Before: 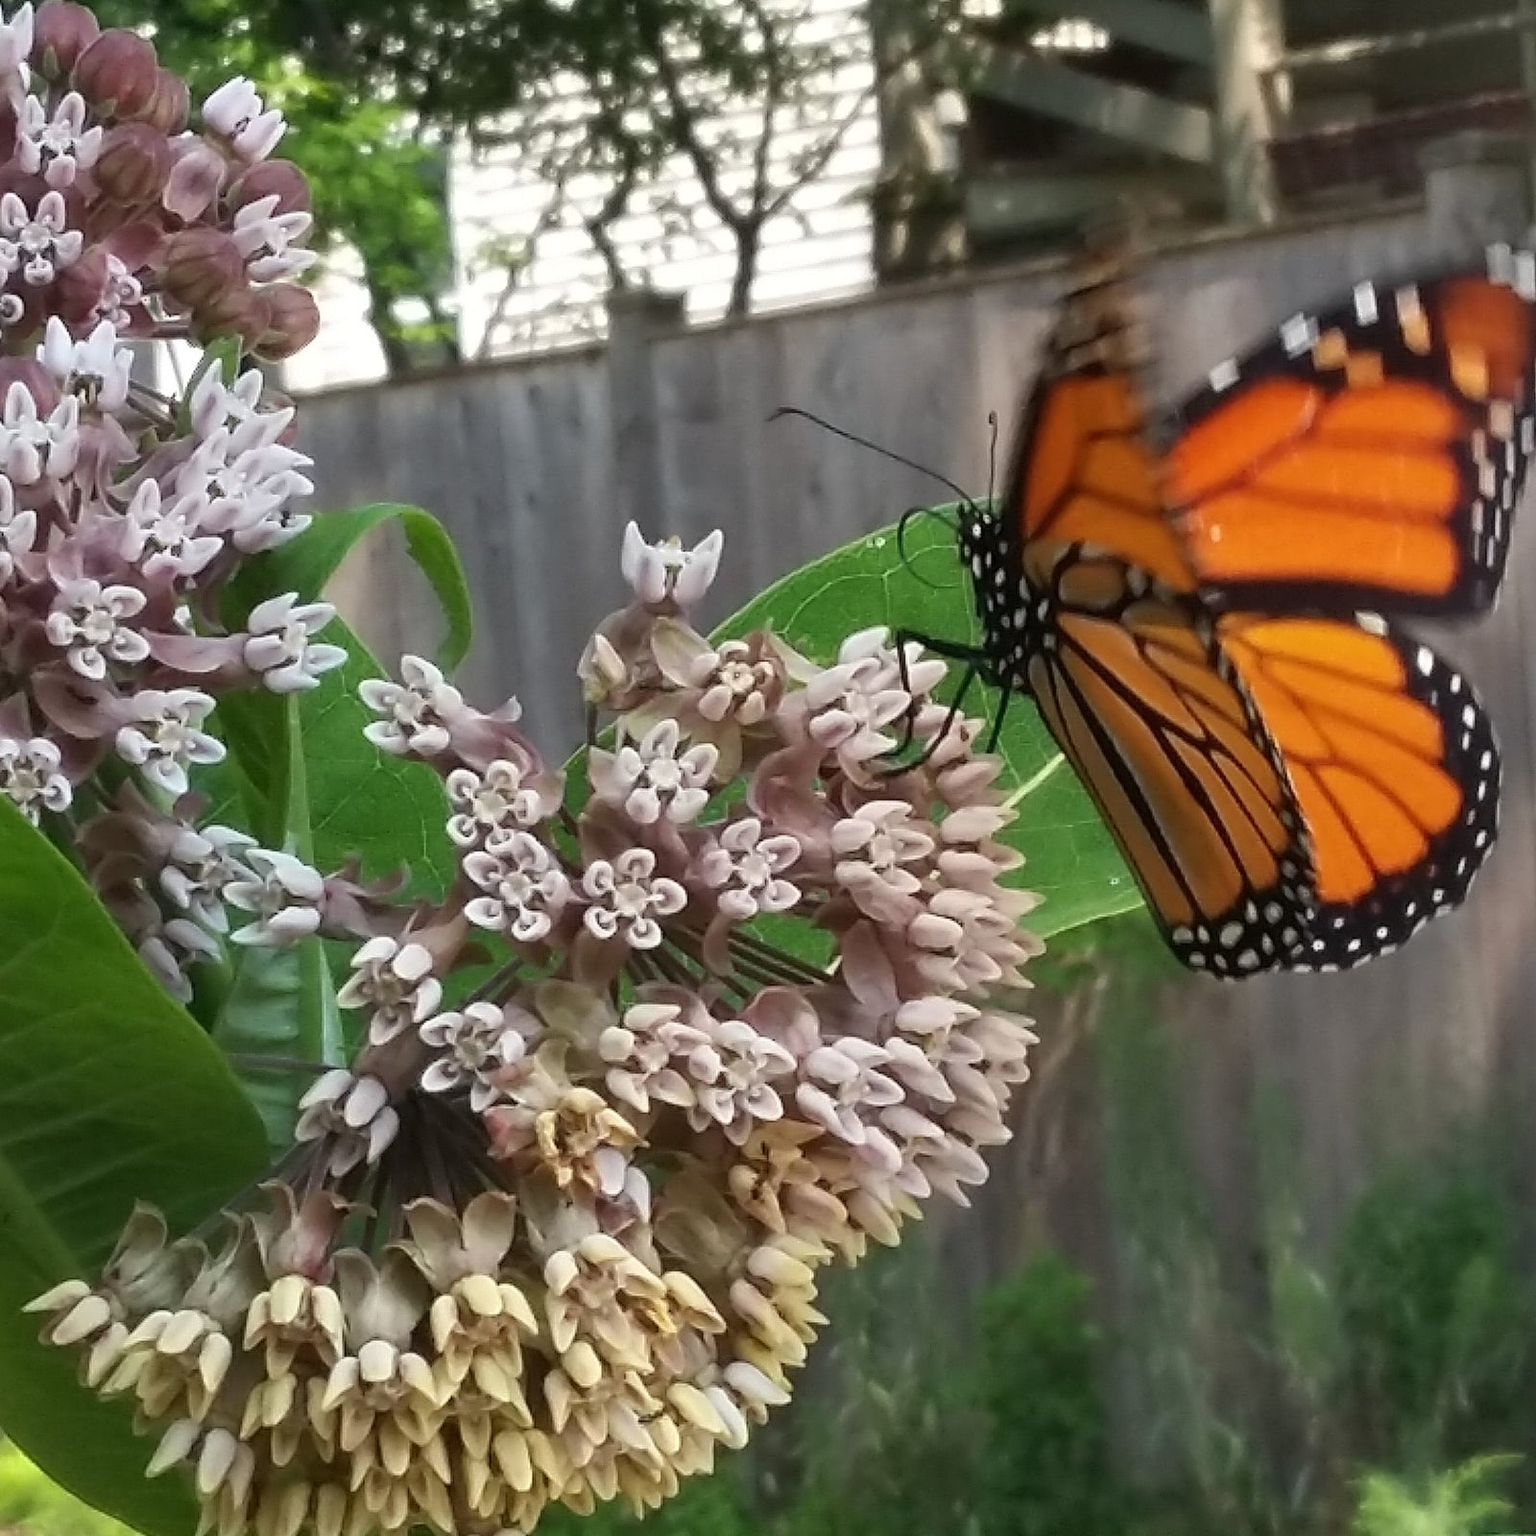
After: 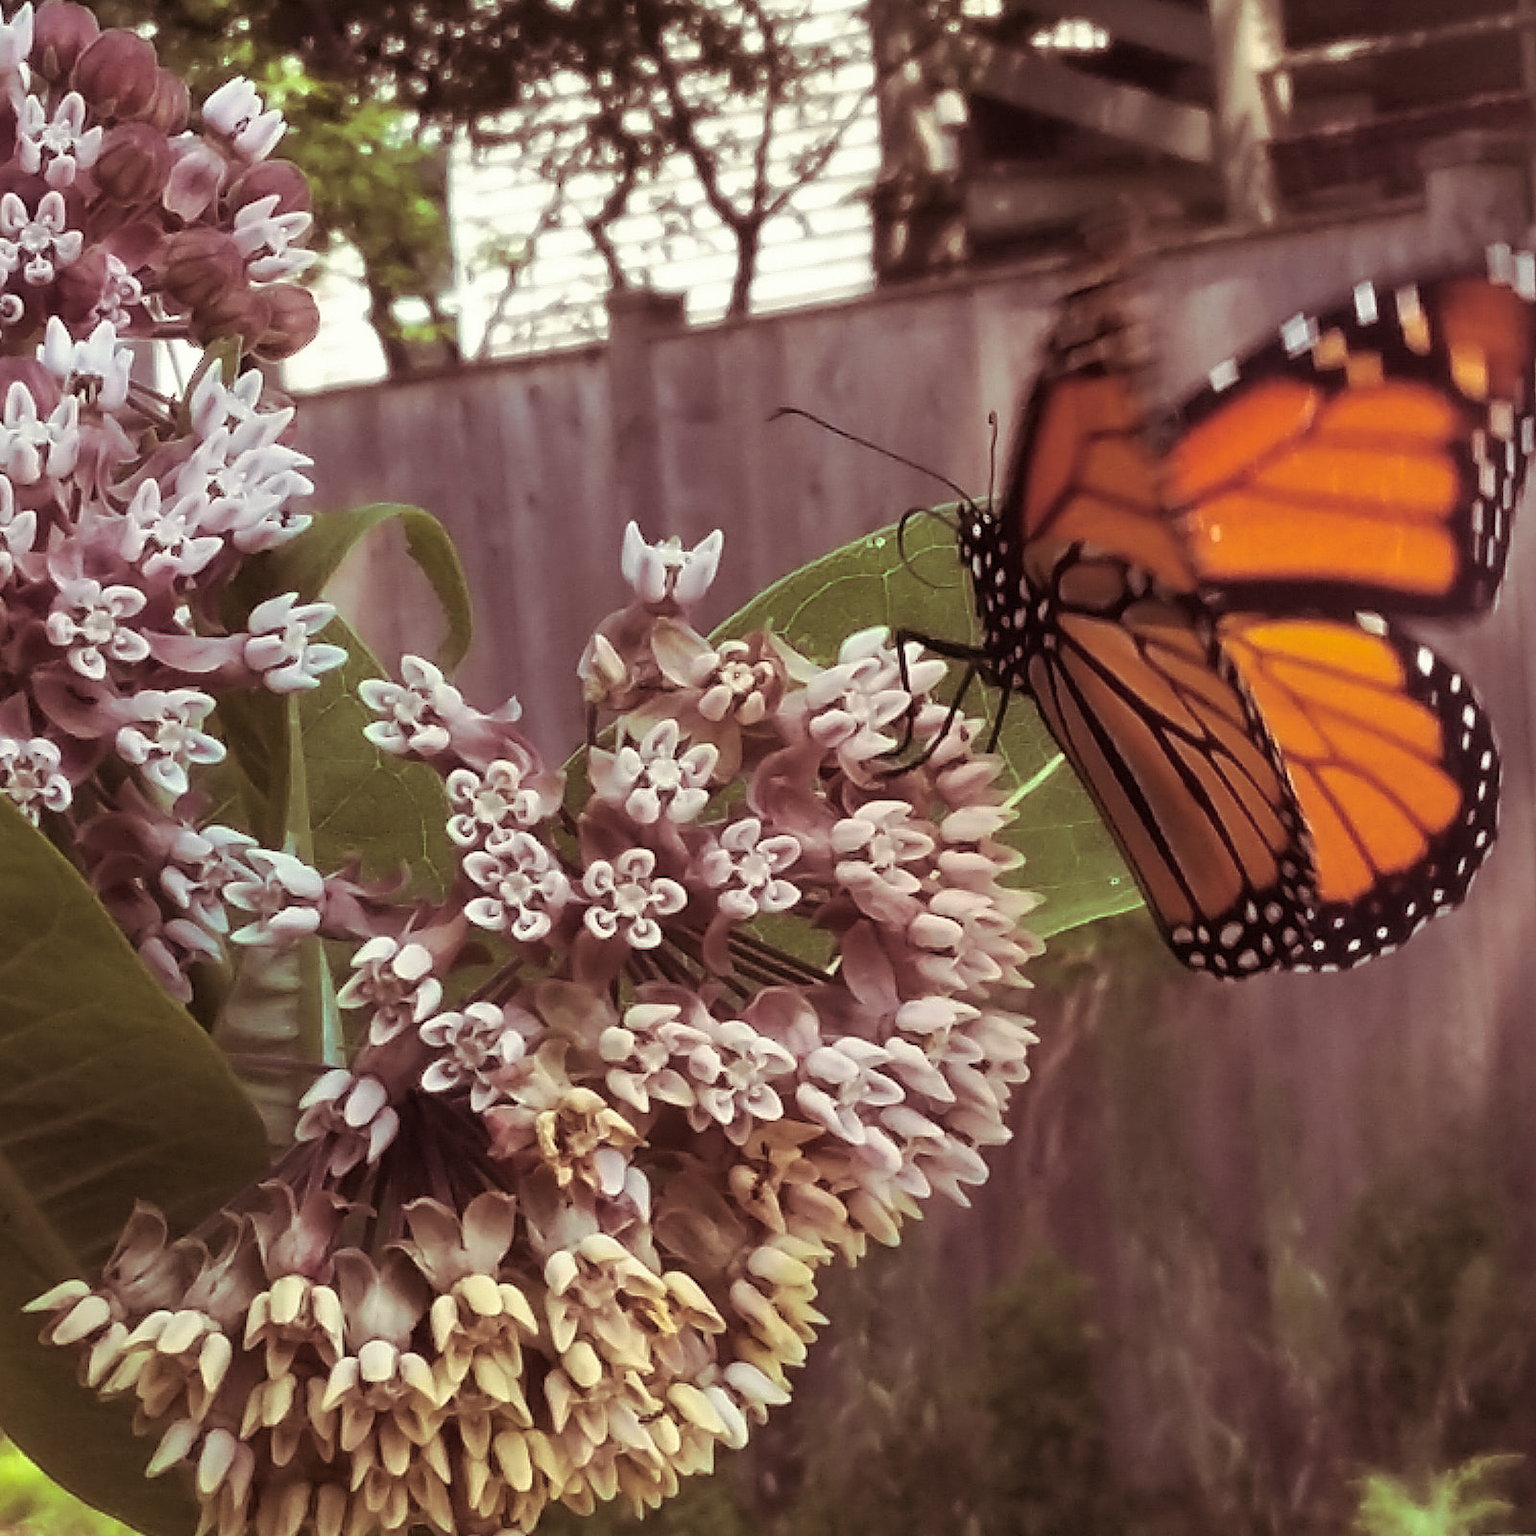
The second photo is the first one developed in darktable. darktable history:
color correction: highlights a* -0.95, highlights b* 4.5, shadows a* 3.55
split-toning: on, module defaults
